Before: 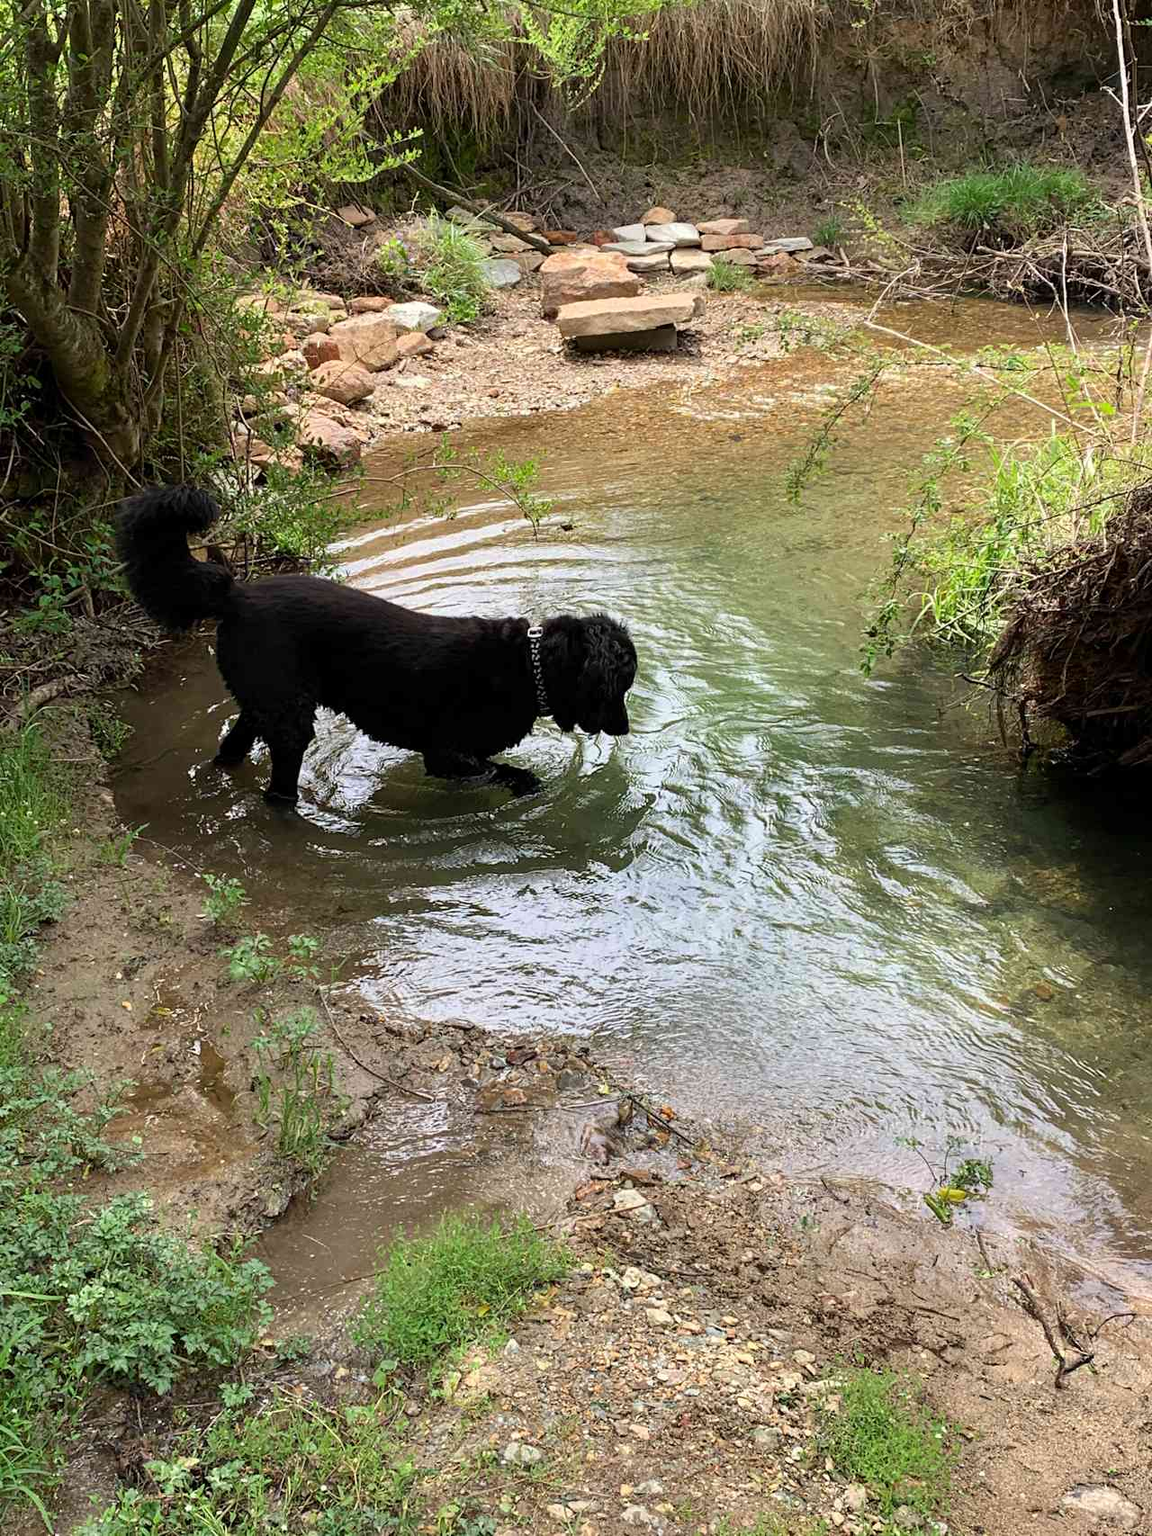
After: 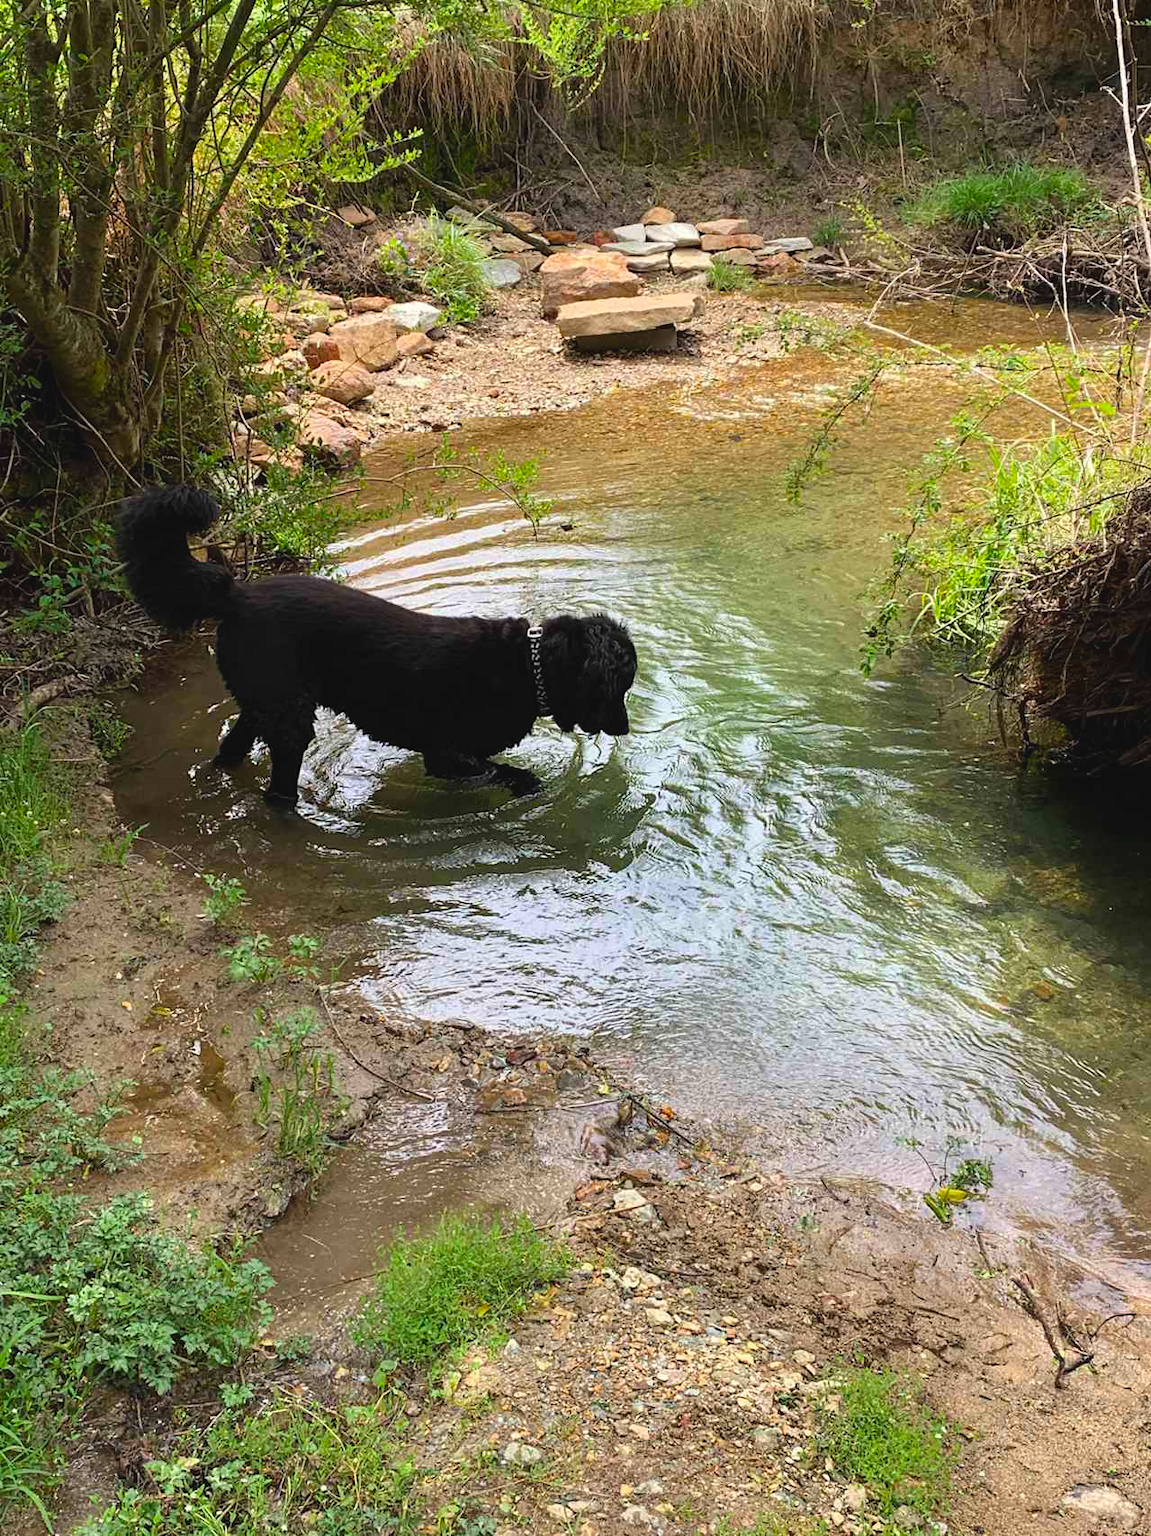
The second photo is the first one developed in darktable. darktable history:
color balance rgb: global offset › luminance 0.497%, perceptual saturation grading › global saturation 25.637%
